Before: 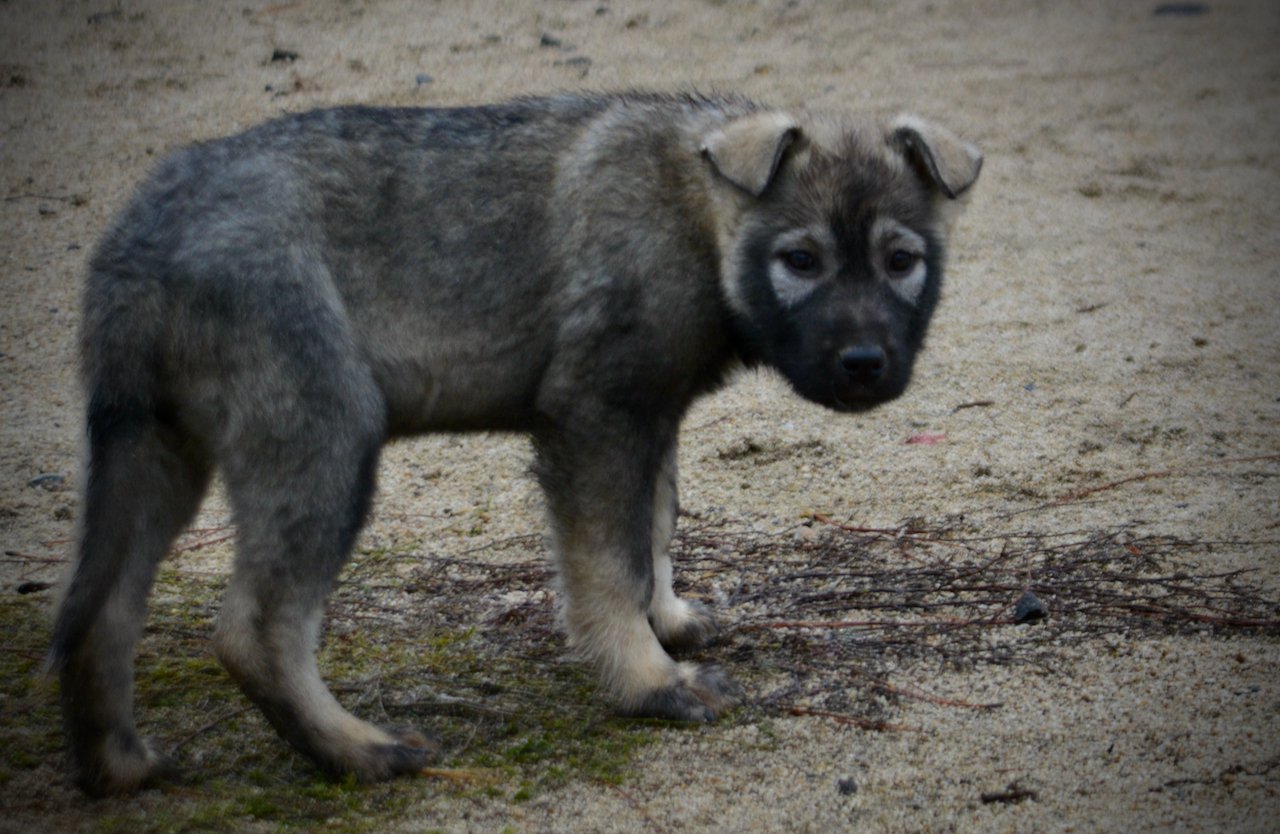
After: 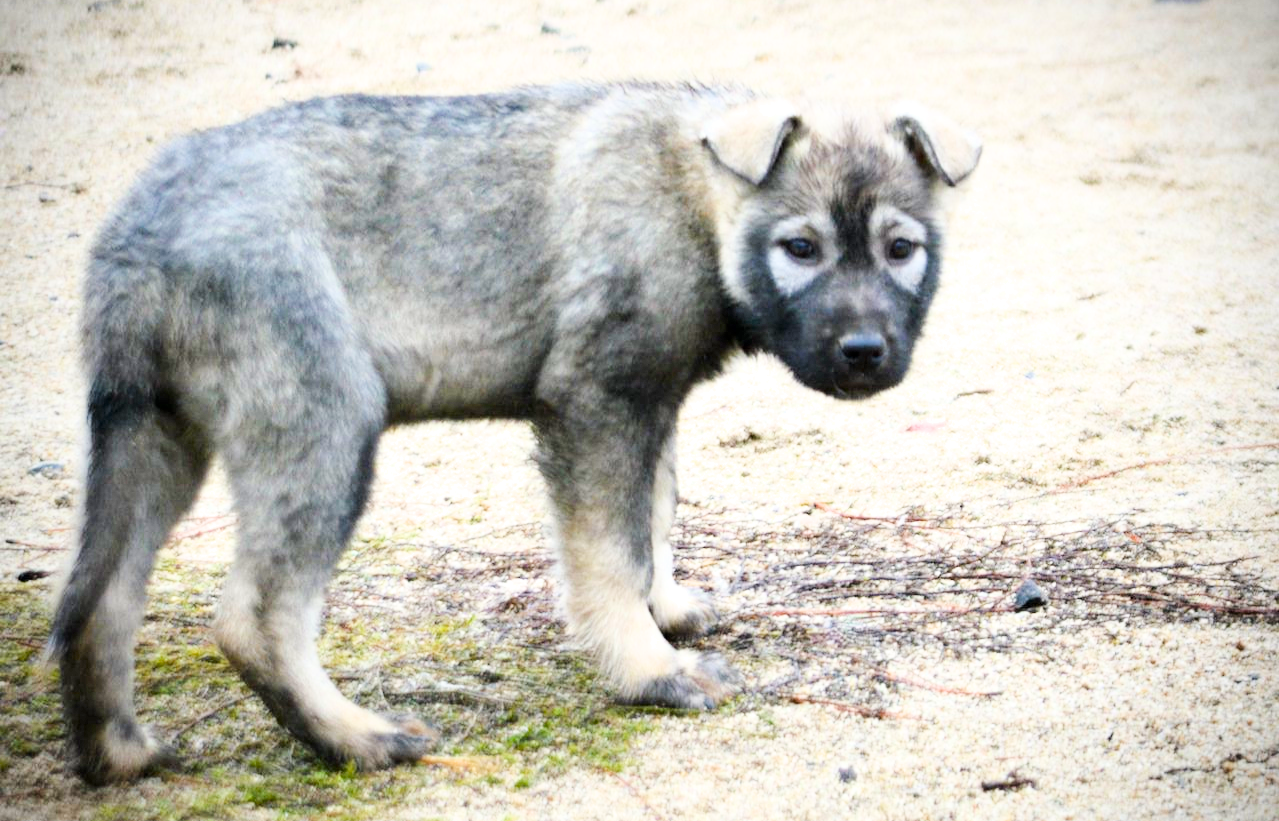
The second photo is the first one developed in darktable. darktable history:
filmic rgb: black relative exposure -7.65 EV, white relative exposure 4.56 EV, hardness 3.61
crop: top 1.525%, right 0.077%
tone equalizer: -8 EV -0.41 EV, -7 EV -0.372 EV, -6 EV -0.369 EV, -5 EV -0.216 EV, -3 EV 0.237 EV, -2 EV 0.346 EV, -1 EV 0.374 EV, +0 EV 0.411 EV, edges refinement/feathering 500, mask exposure compensation -1.57 EV, preserve details no
exposure: exposure 3.084 EV, compensate exposure bias true, compensate highlight preservation false
